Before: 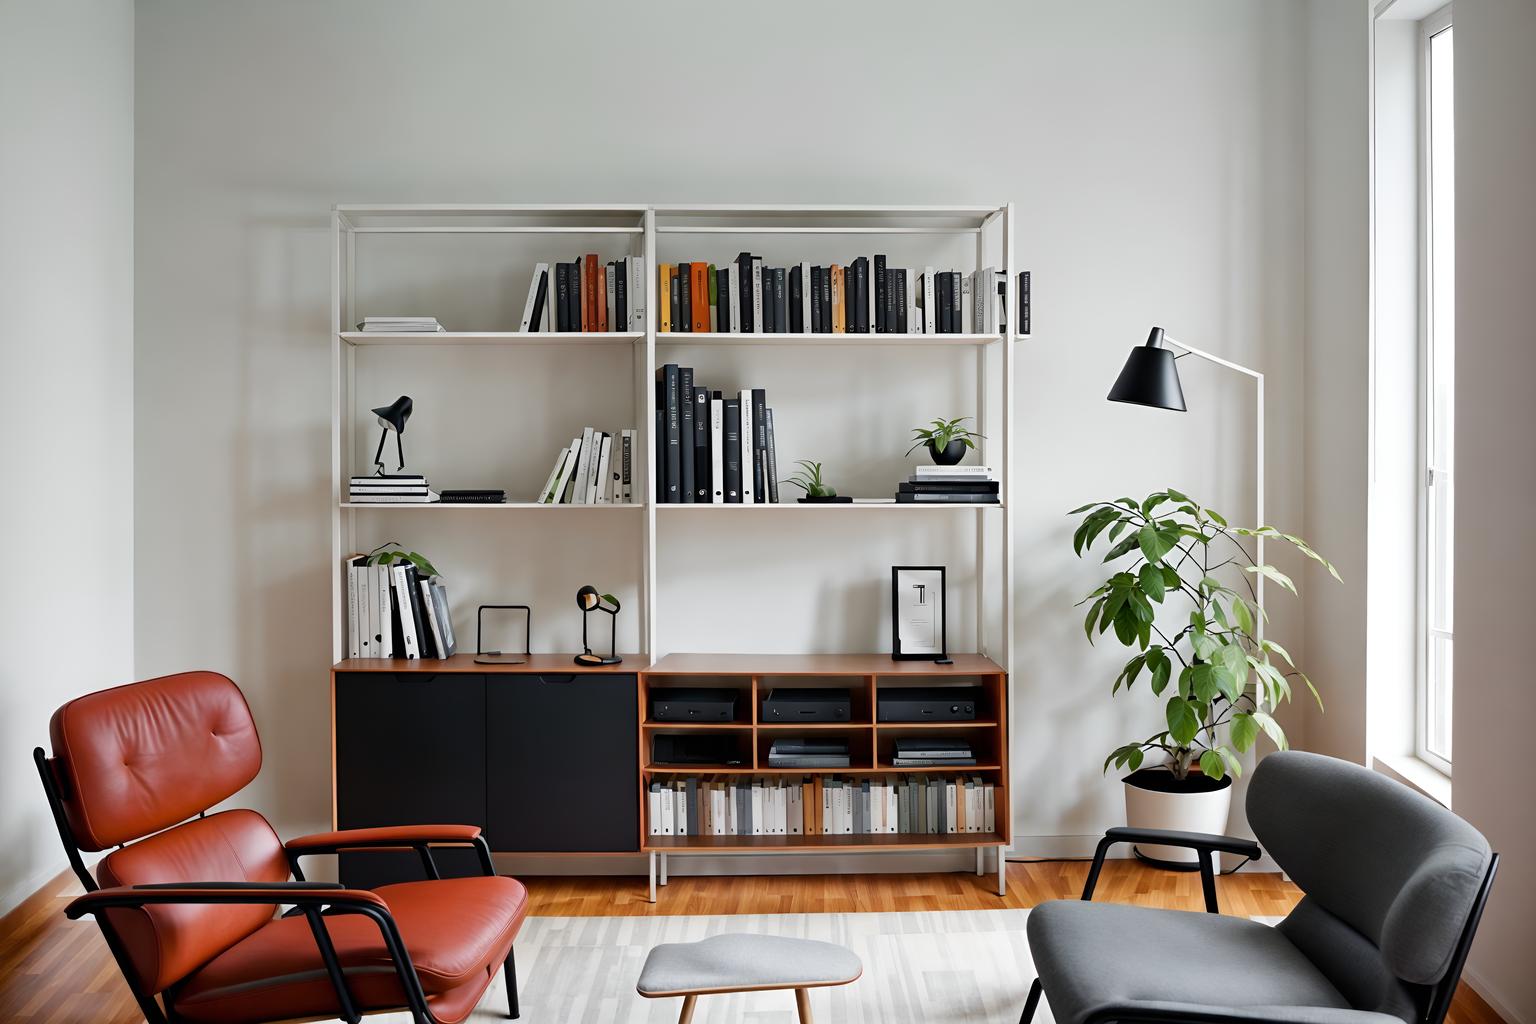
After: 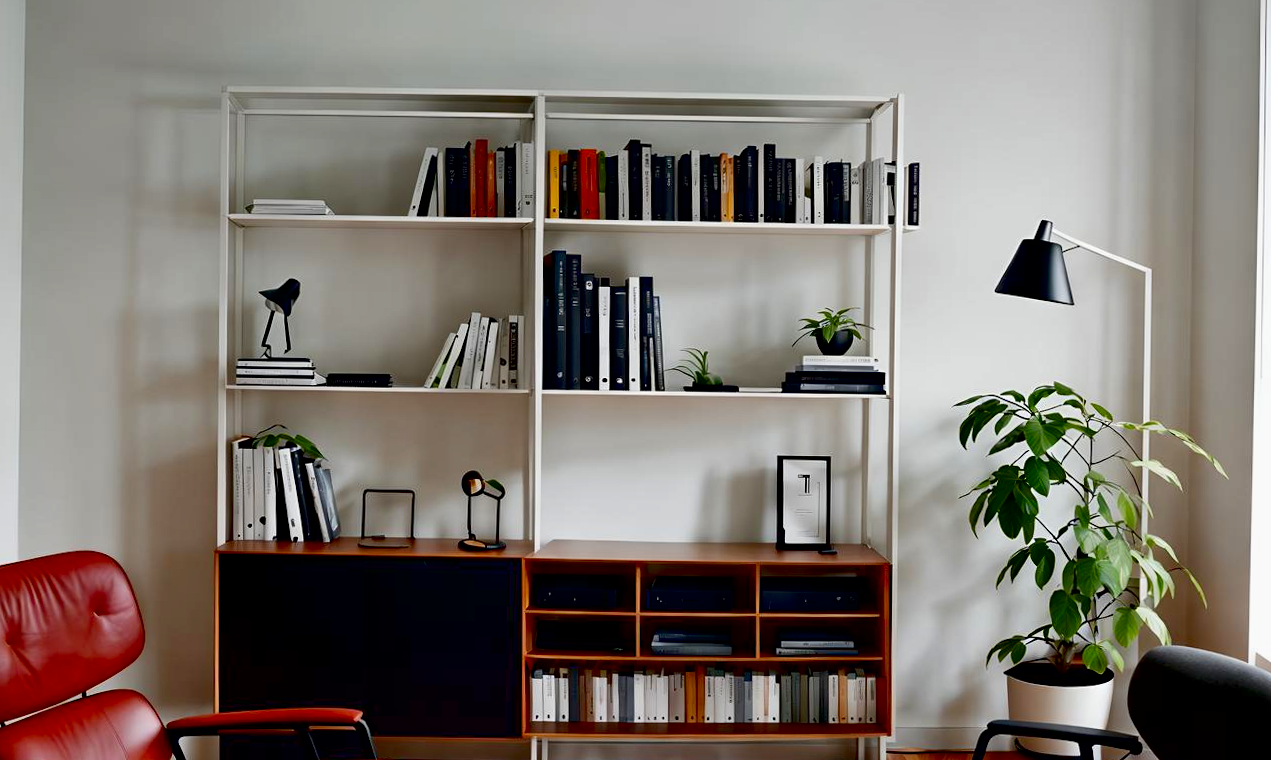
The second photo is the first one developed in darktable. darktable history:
crop: left 7.856%, top 11.836%, right 10.12%, bottom 15.387%
contrast brightness saturation: contrast 0.12, brightness -0.12, saturation 0.2
rotate and perspective: rotation 0.8°, automatic cropping off
local contrast: mode bilateral grid, contrast 10, coarseness 25, detail 115%, midtone range 0.2
white balance: emerald 1
exposure: black level correction 0.029, exposure -0.073 EV, compensate highlight preservation false
